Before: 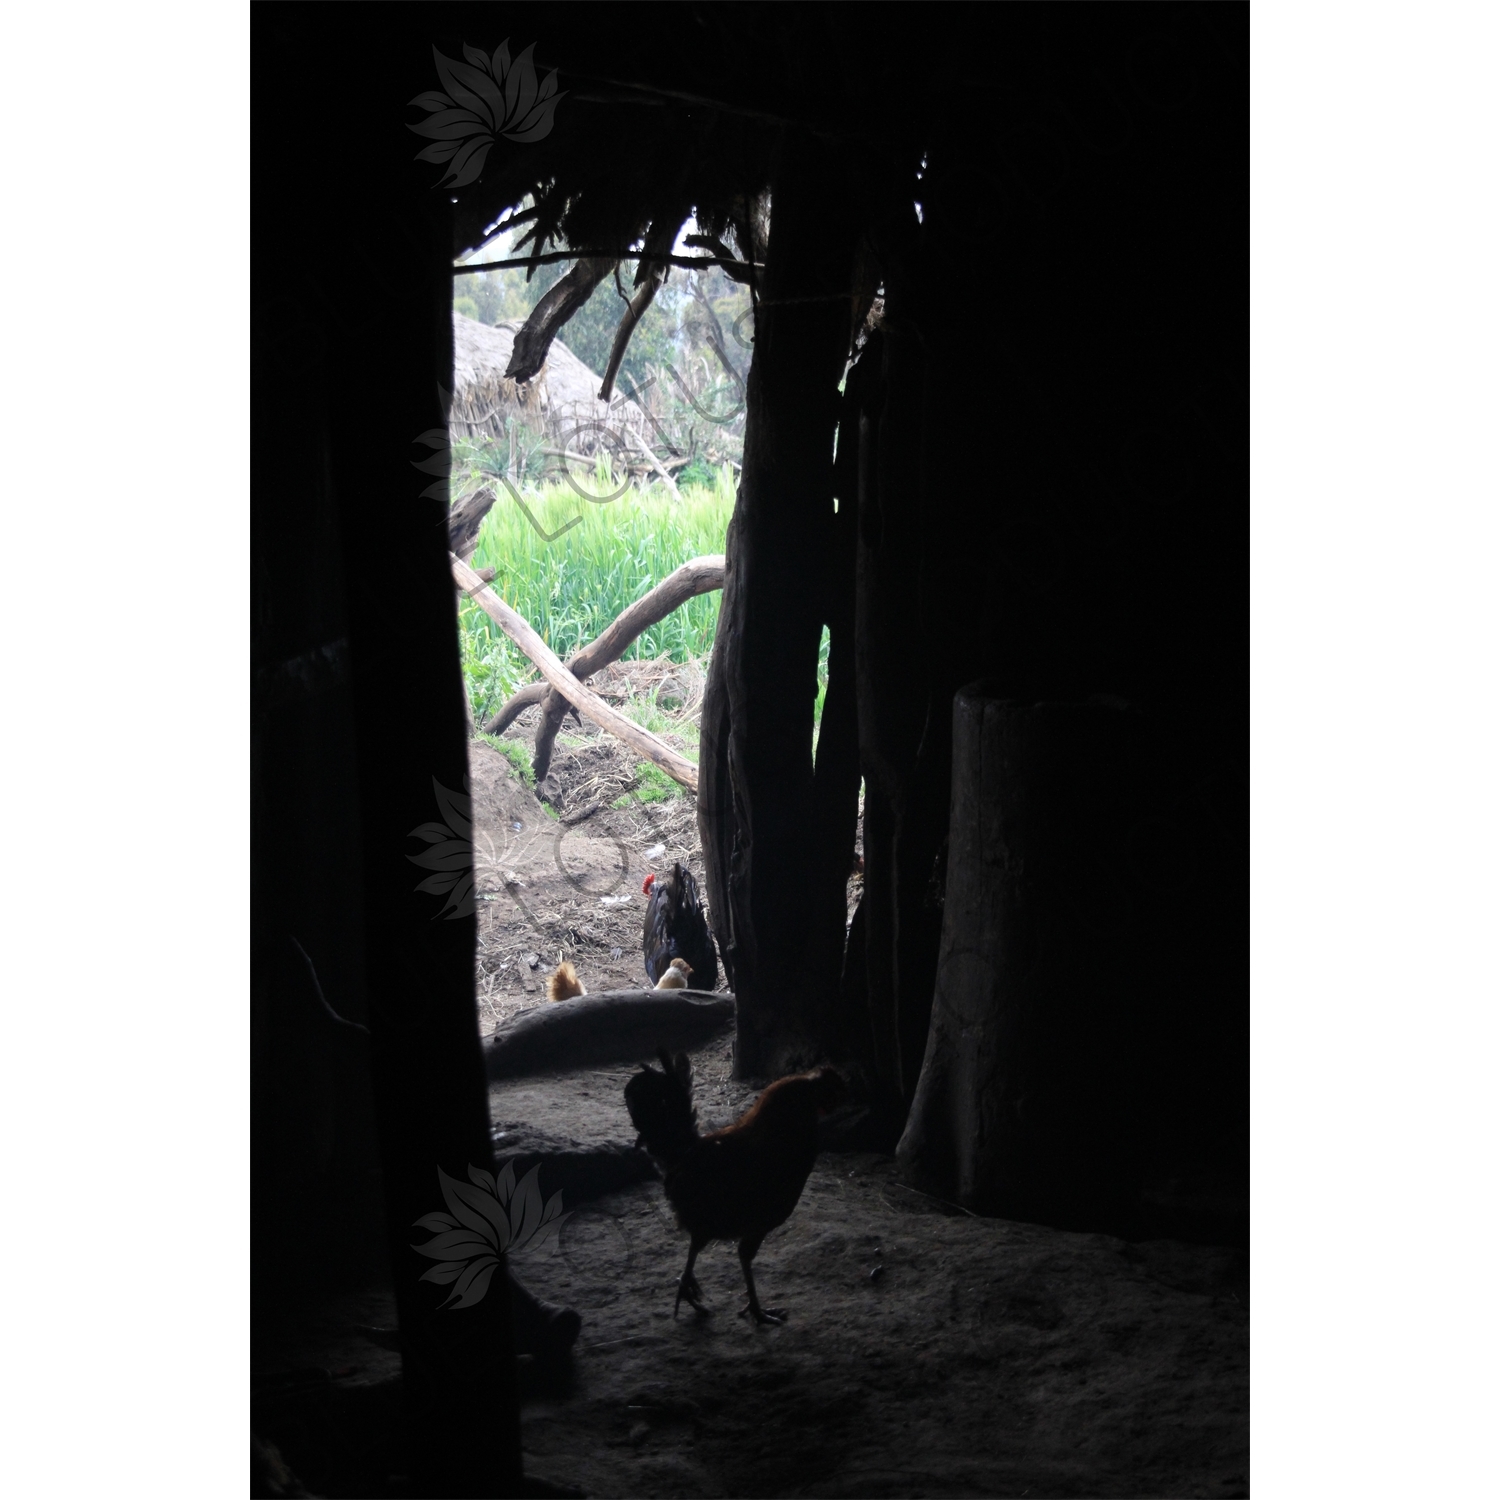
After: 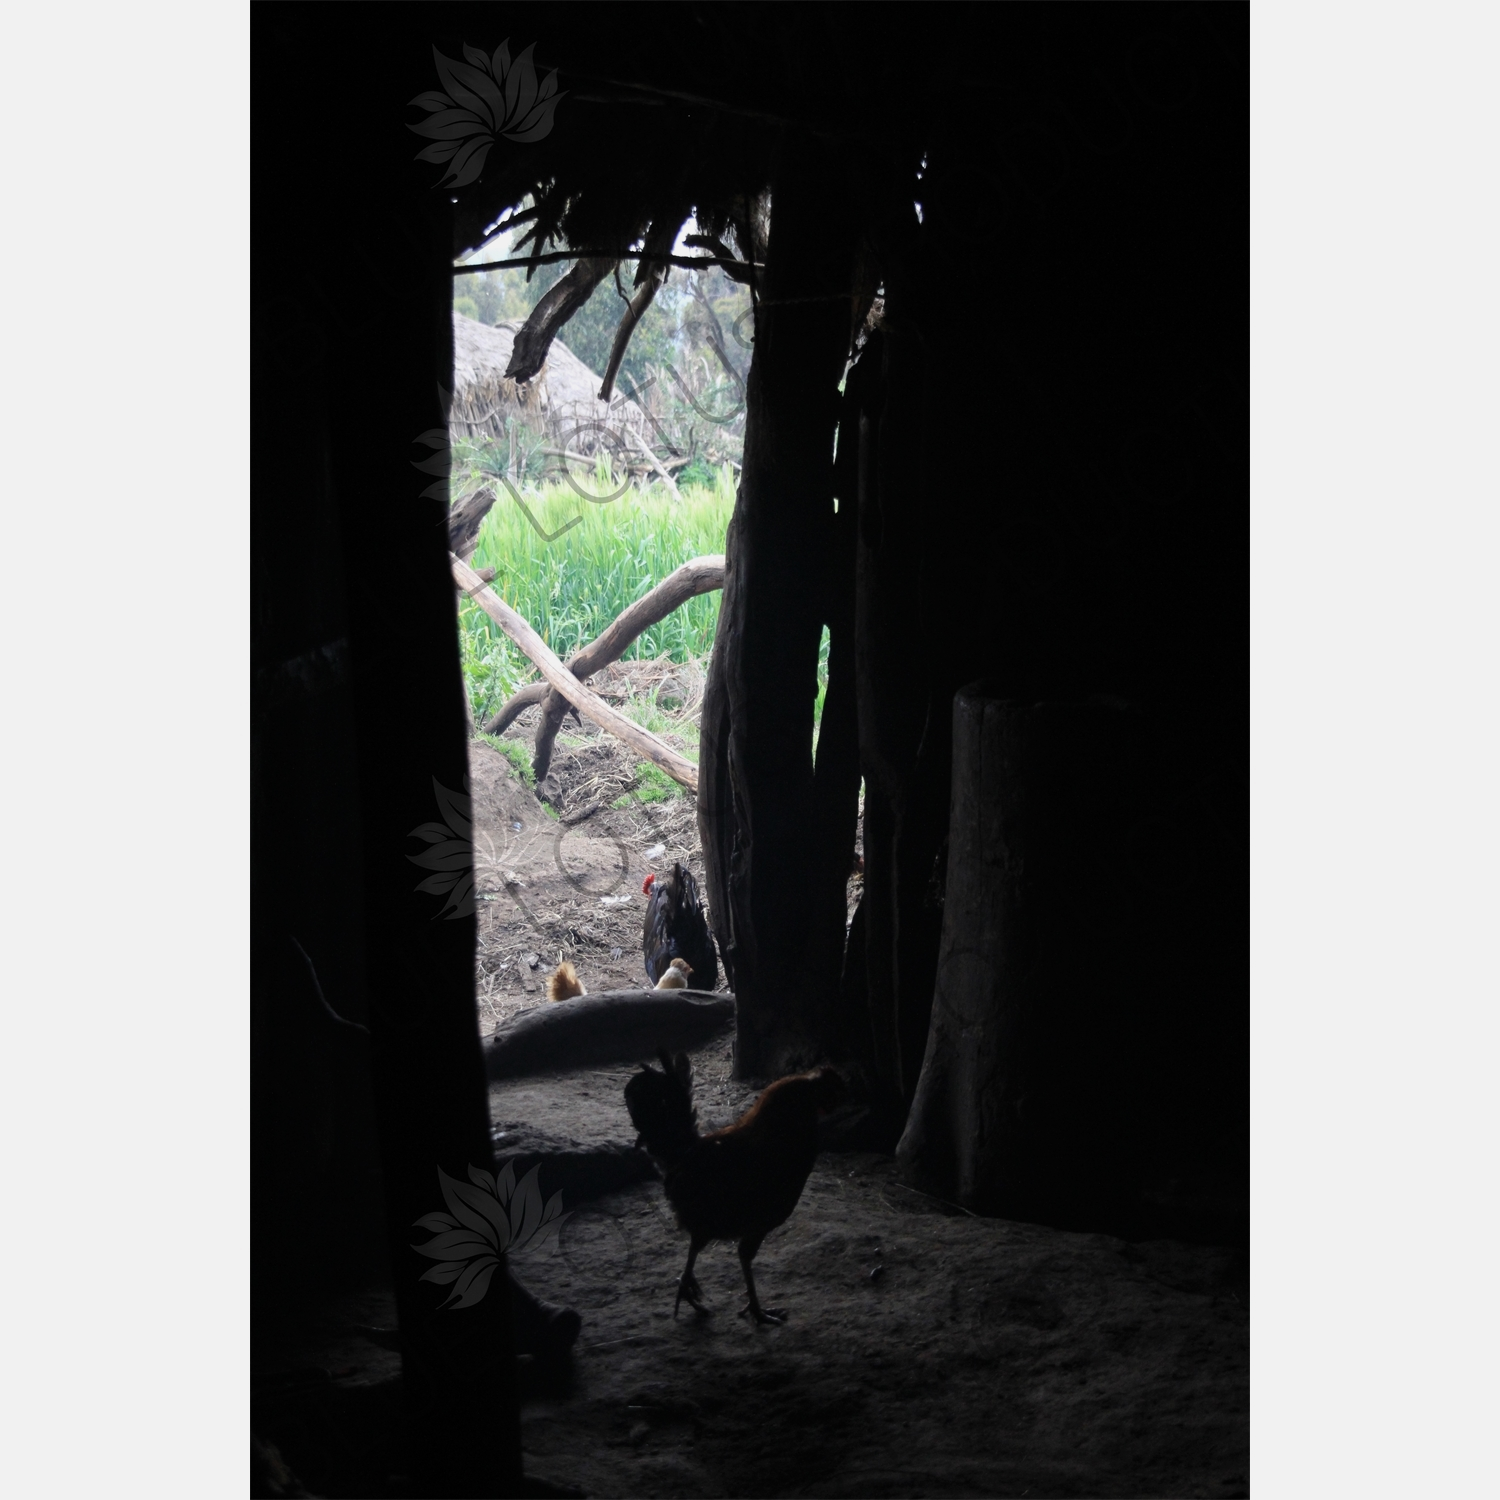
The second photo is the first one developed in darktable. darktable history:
exposure: exposure -0.181 EV, compensate highlight preservation false
